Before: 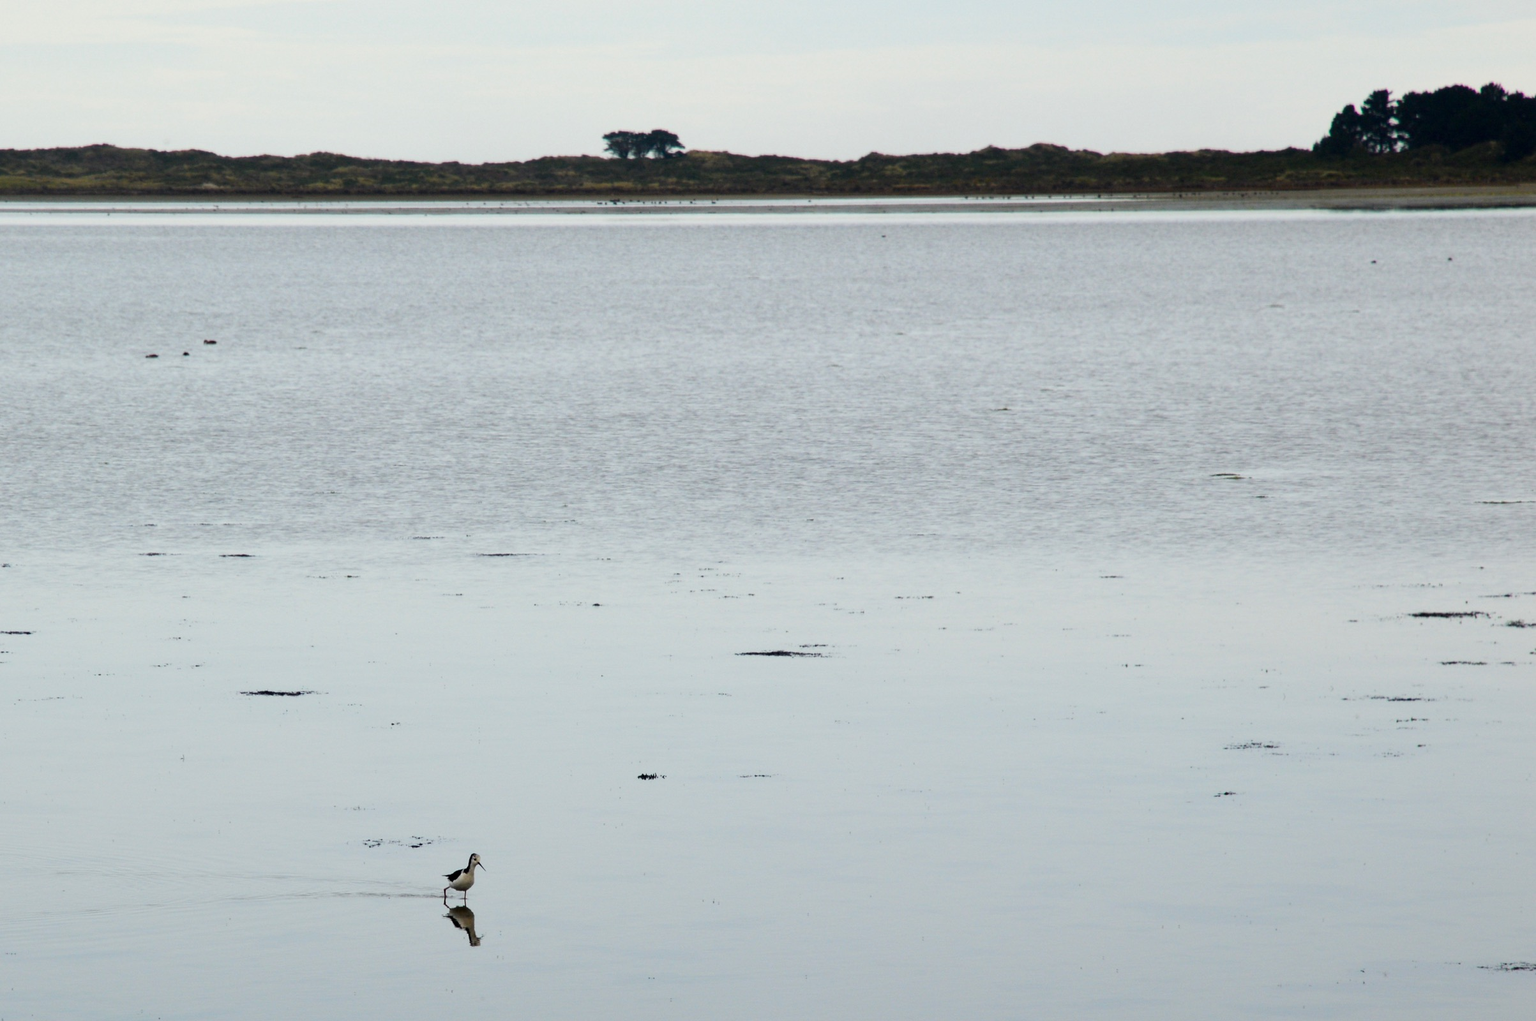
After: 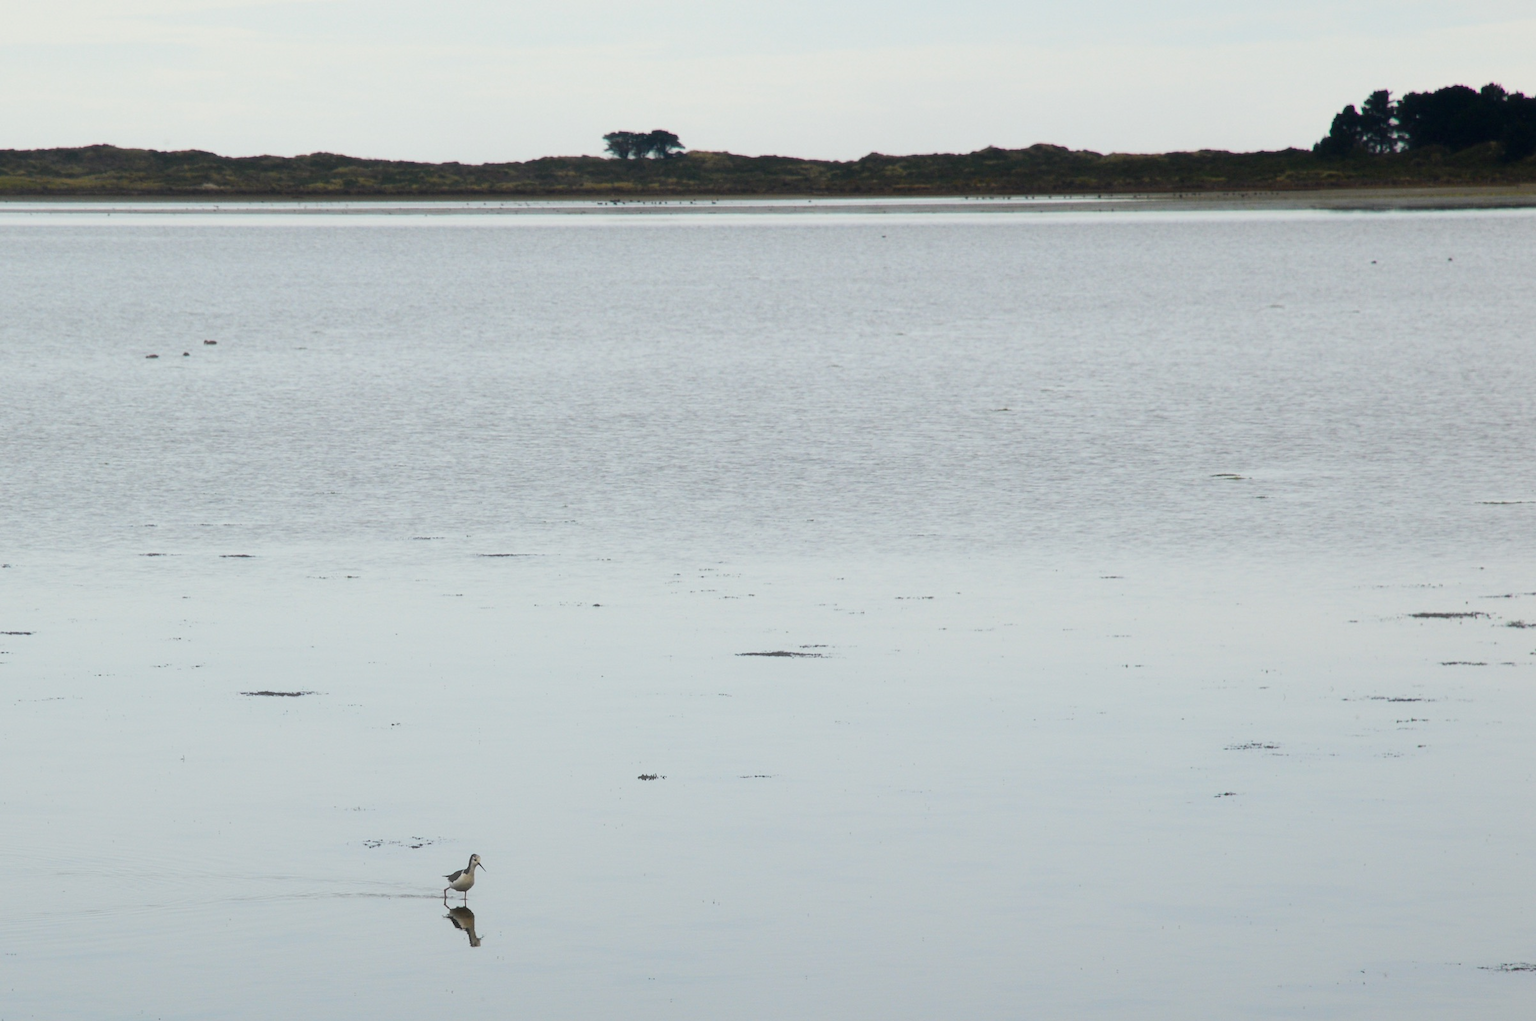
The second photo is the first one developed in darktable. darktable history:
color zones: mix 101.4%
haze removal: strength -0.113, compatibility mode true, adaptive false
contrast equalizer: y [[0.5, 0.488, 0.462, 0.461, 0.491, 0.5], [0.5 ×6], [0.5 ×6], [0 ×6], [0 ×6]]
